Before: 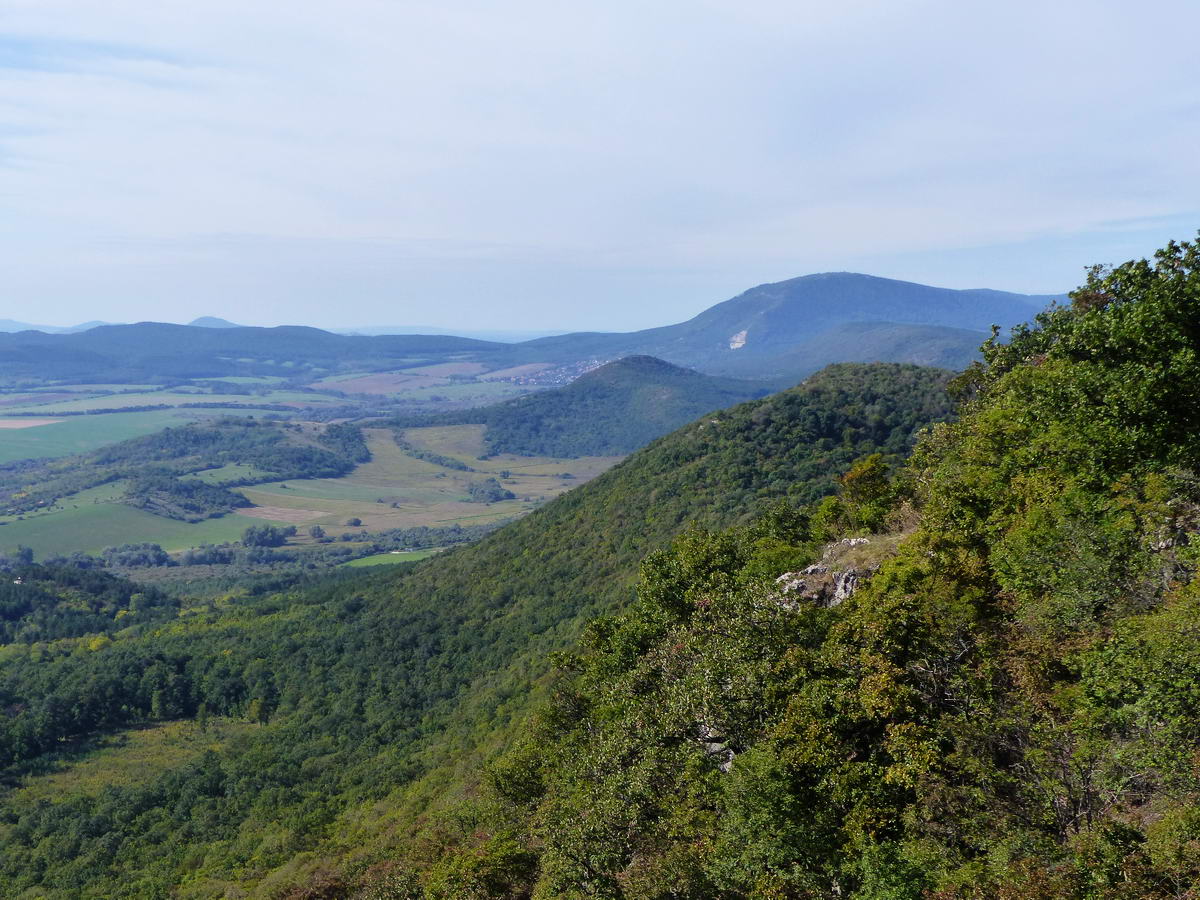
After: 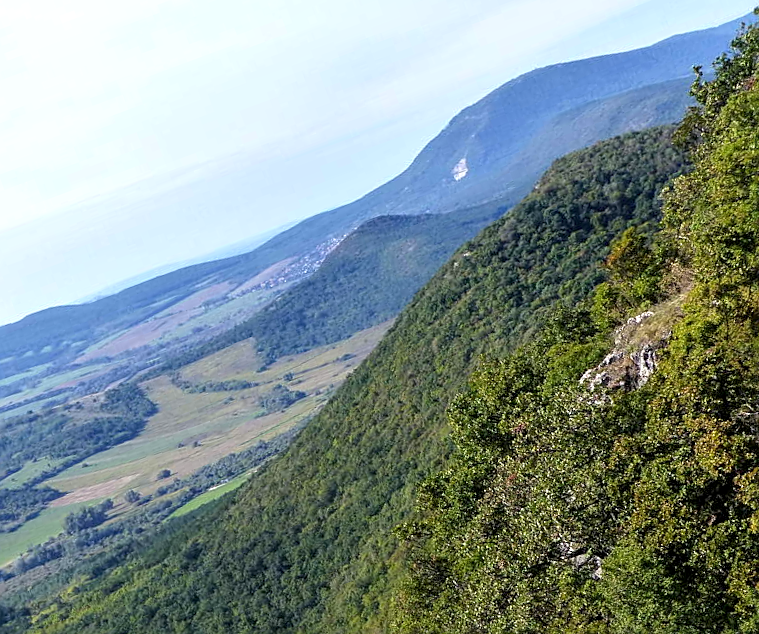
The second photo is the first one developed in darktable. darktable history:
crop and rotate: angle 20.41°, left 6.938%, right 4.336%, bottom 1.103%
exposure: black level correction 0.001, exposure 0.498 EV, compensate exposure bias true, compensate highlight preservation false
local contrast: on, module defaults
sharpen: on, module defaults
